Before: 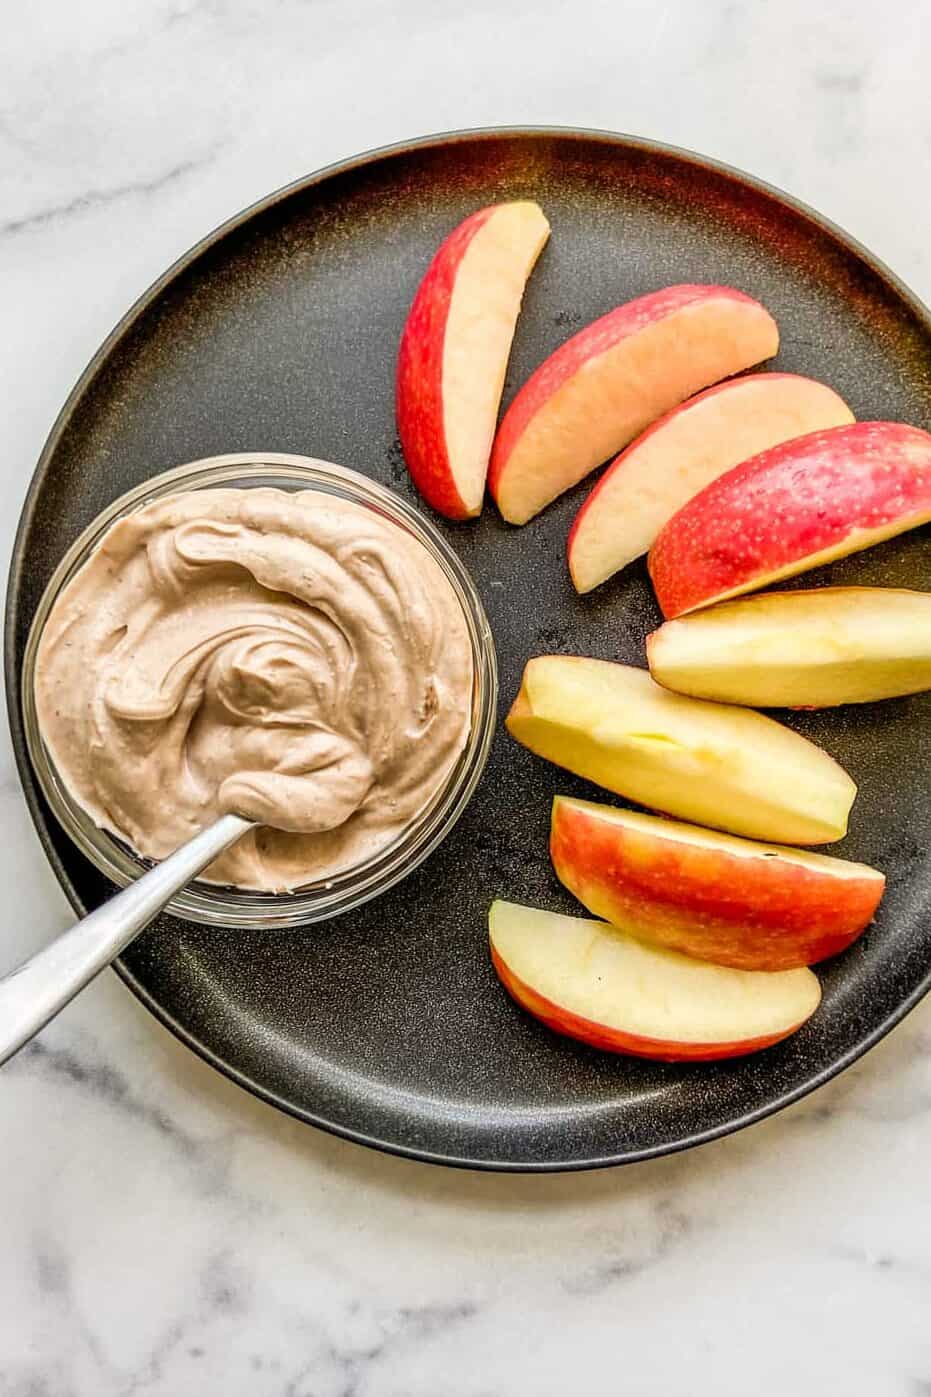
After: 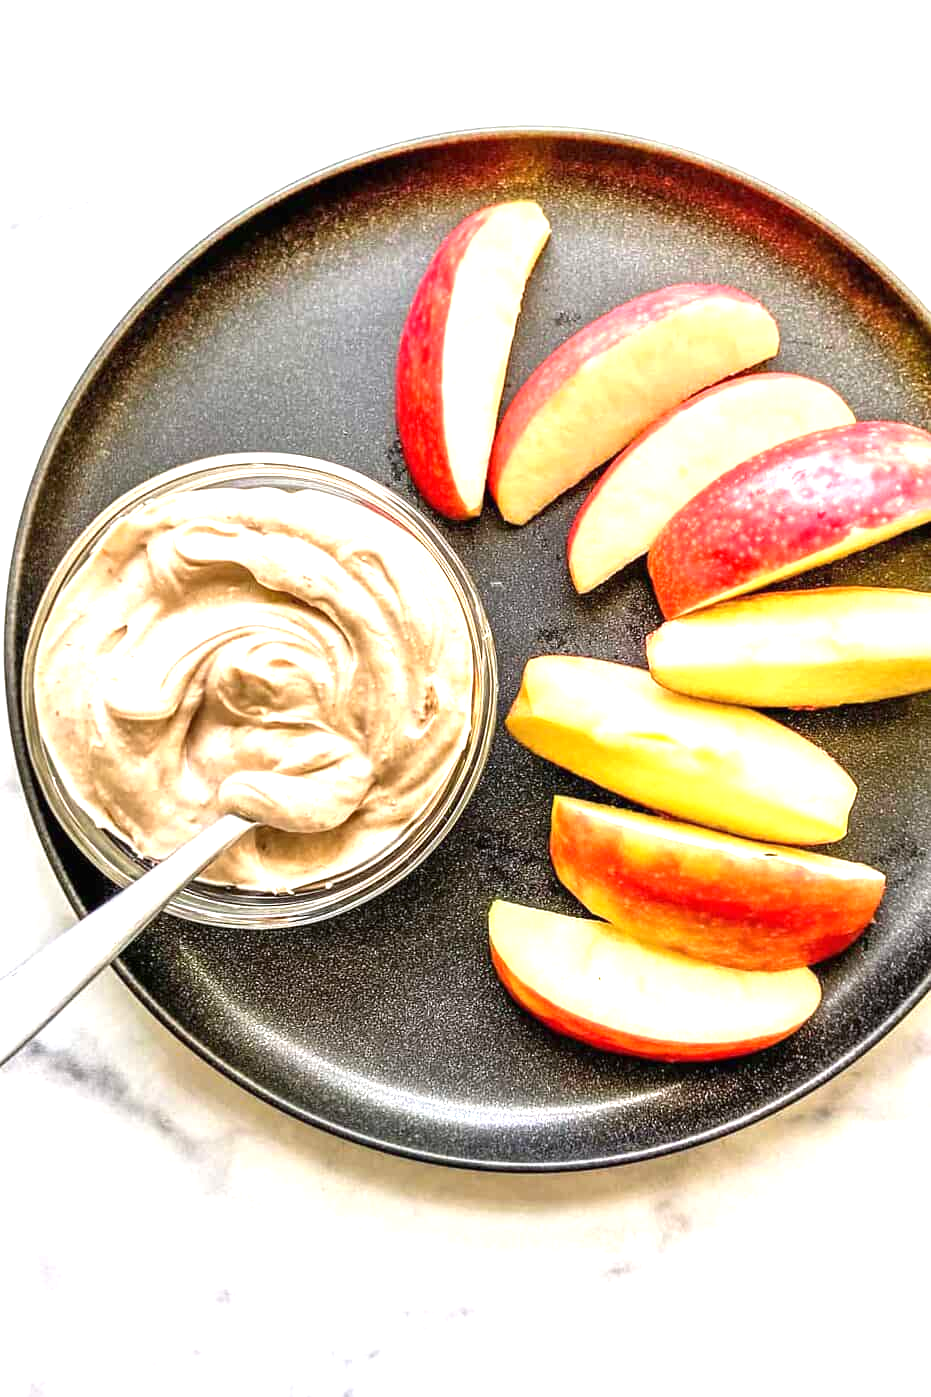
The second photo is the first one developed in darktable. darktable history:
exposure: black level correction 0, exposure 1.1 EV, compensate exposure bias true, compensate highlight preservation false
white balance: red 1.004, blue 1.024
